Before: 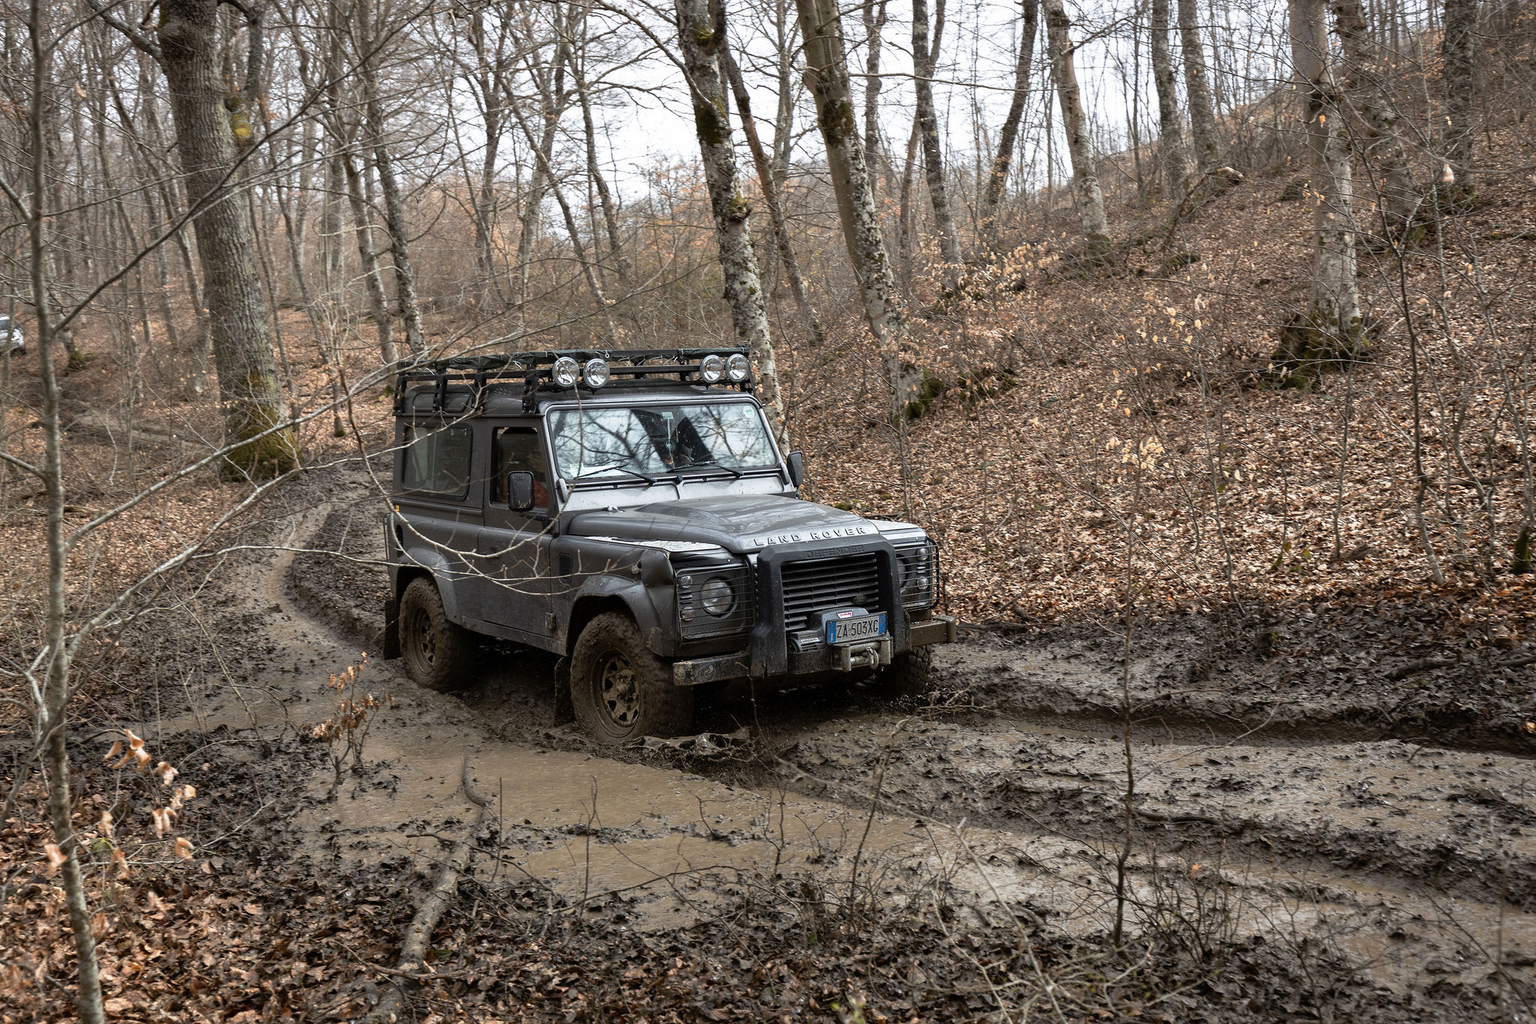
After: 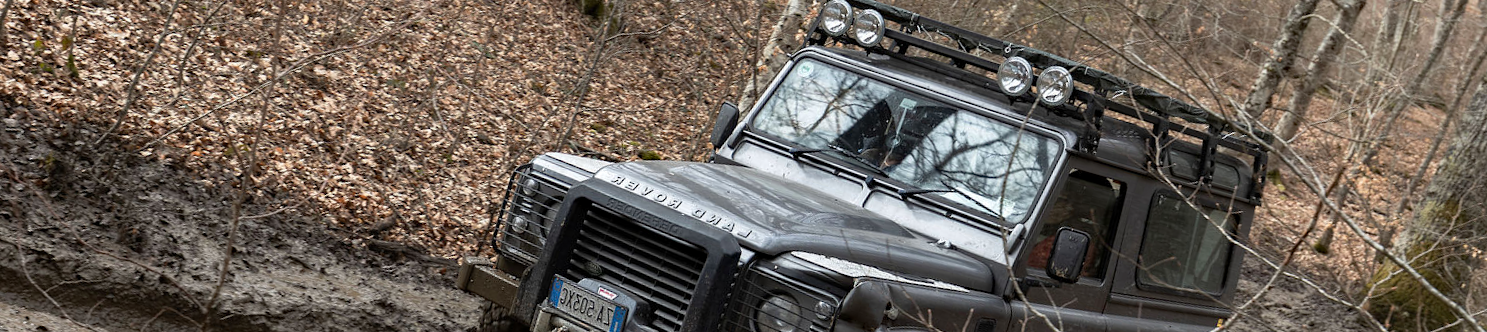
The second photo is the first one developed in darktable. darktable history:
crop and rotate: angle 16.12°, top 30.835%, bottom 35.653%
haze removal: compatibility mode true, adaptive false
